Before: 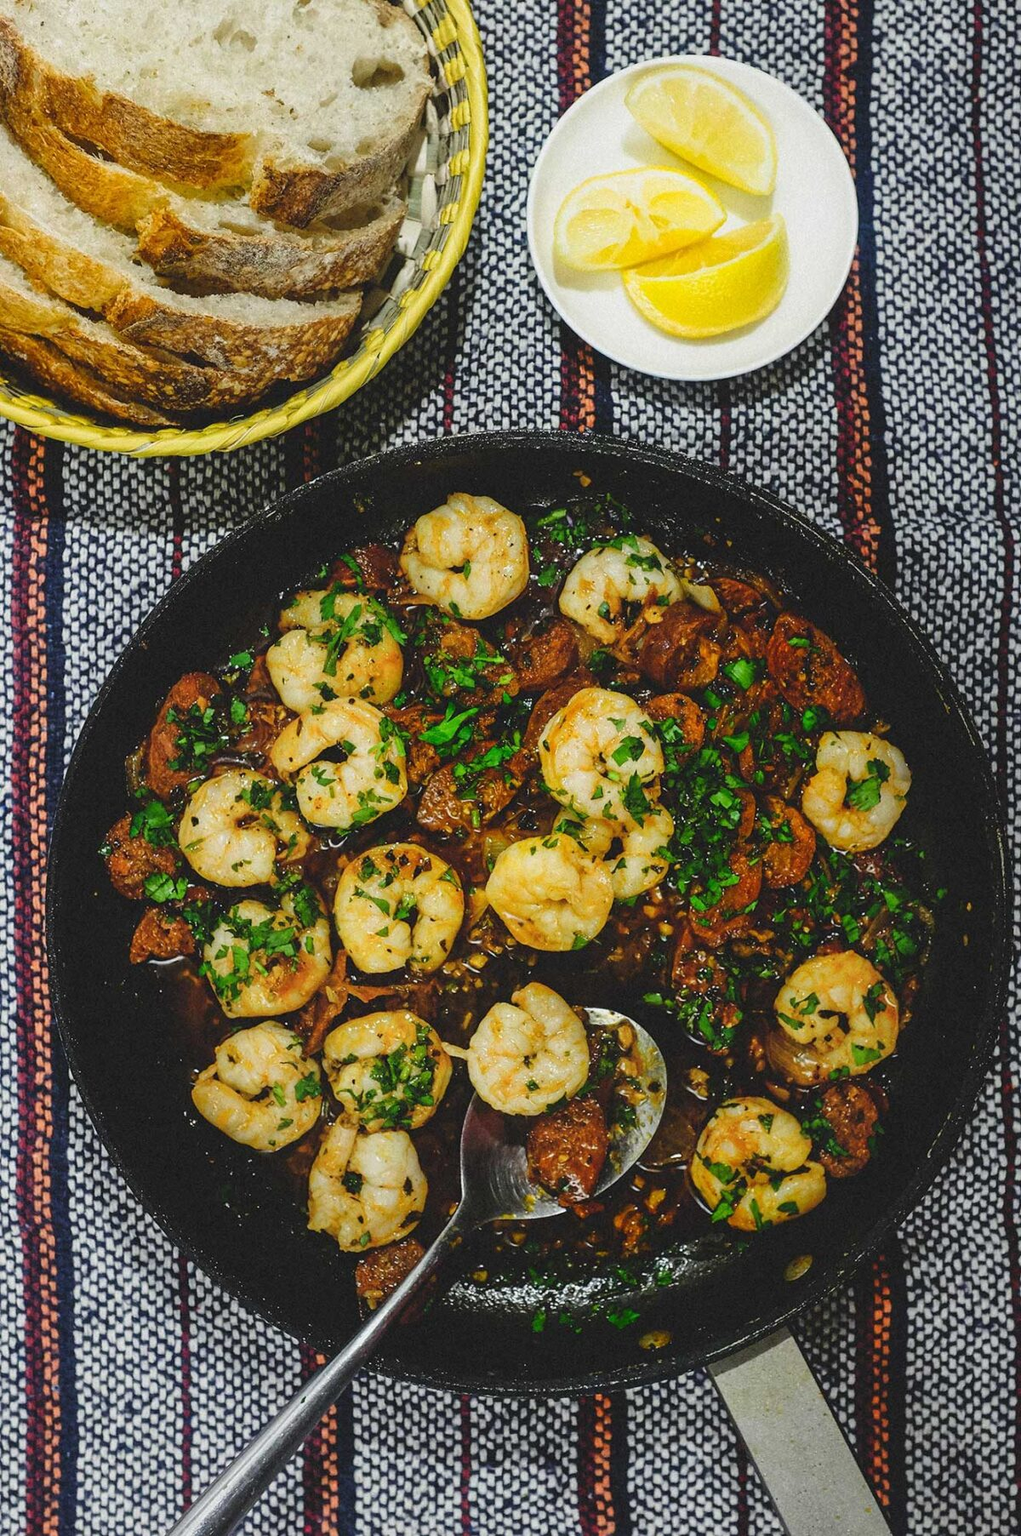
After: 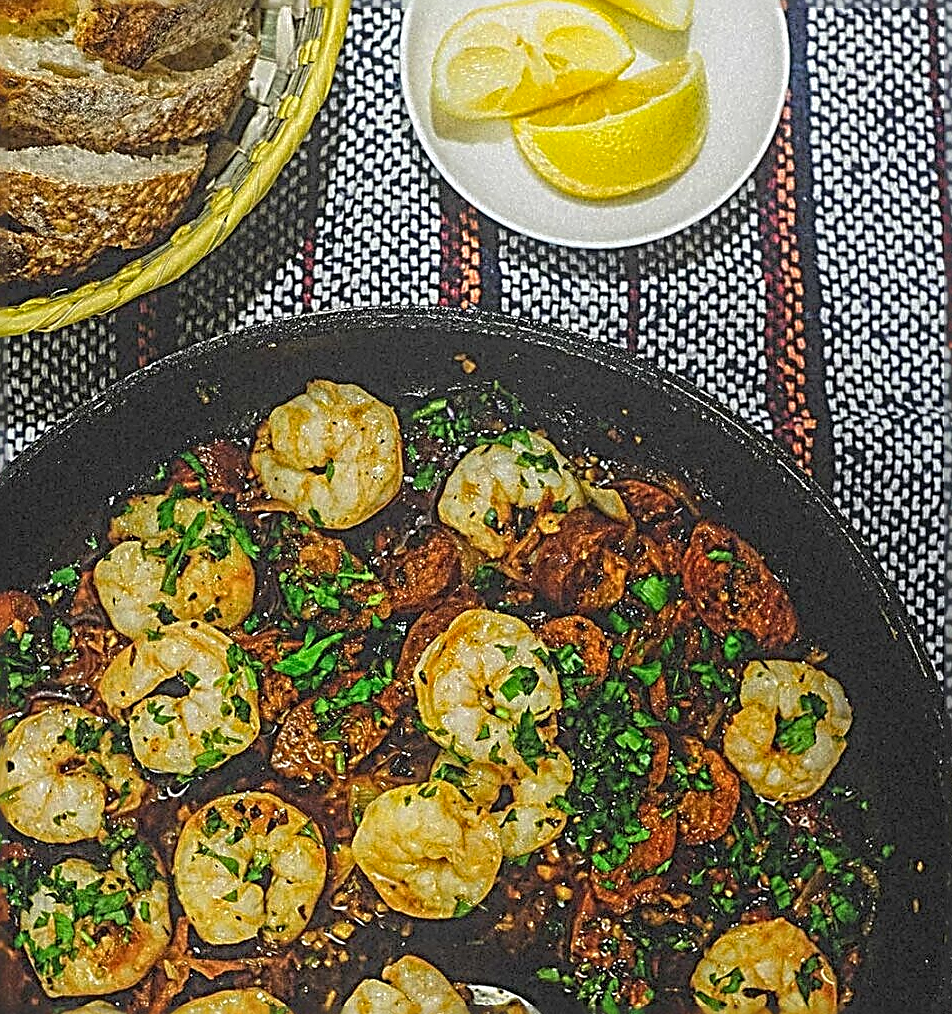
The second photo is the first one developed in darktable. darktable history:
crop: left 18.323%, top 11.067%, right 2.279%, bottom 32.74%
local contrast: highlights 67%, shadows 35%, detail 167%, midtone range 0.2
sharpen: radius 3.142, amount 1.716
